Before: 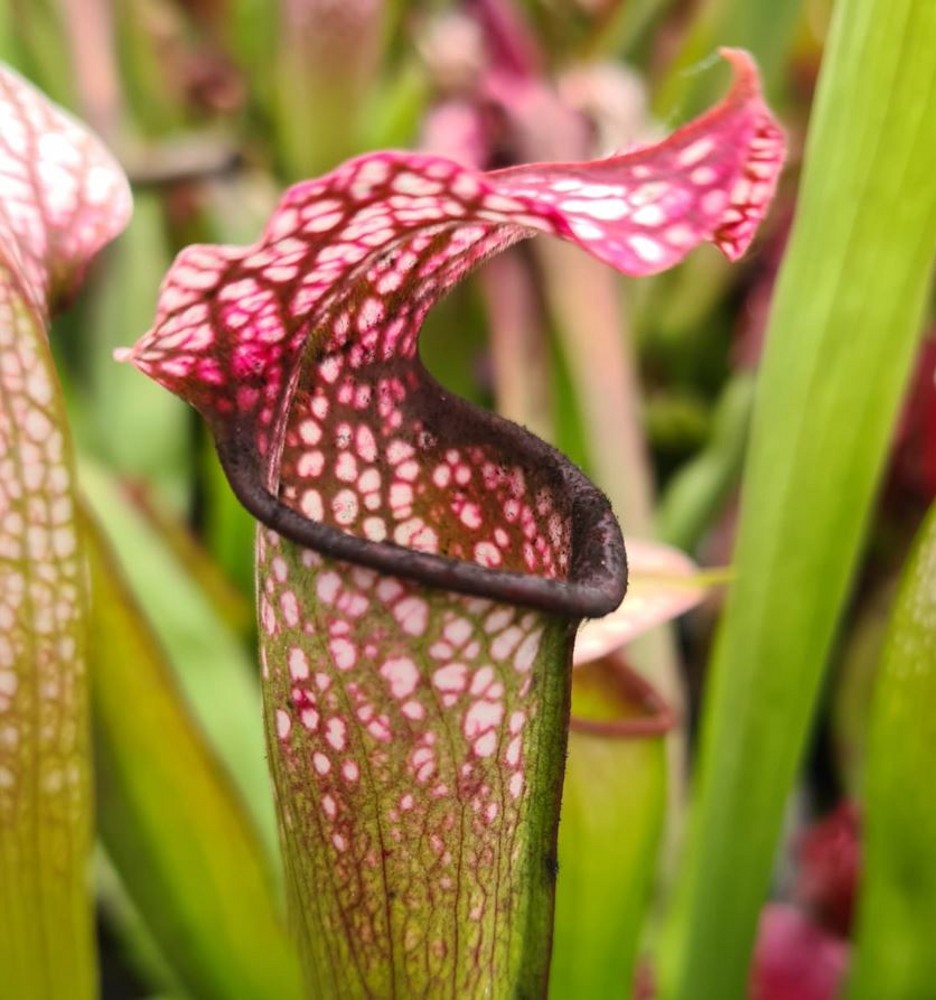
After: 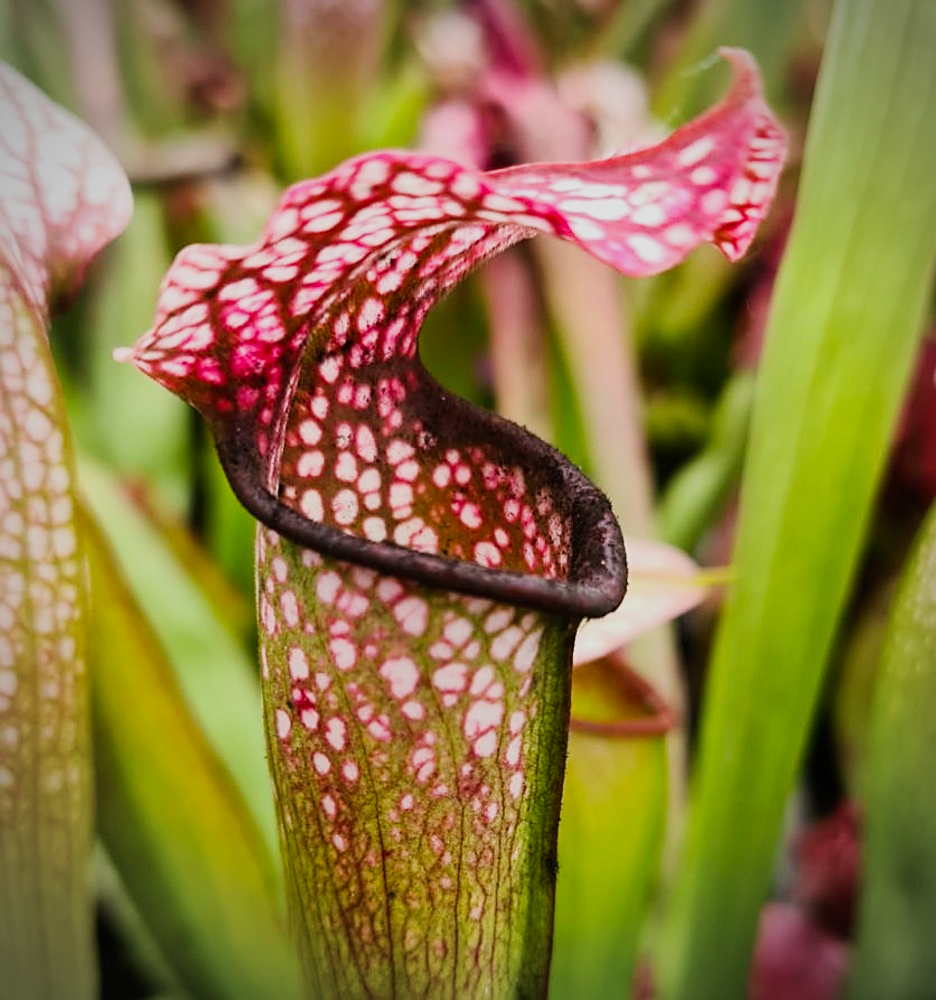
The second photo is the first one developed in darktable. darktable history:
sigmoid: on, module defaults
vignetting: fall-off start 79.88%
sharpen: on, module defaults
